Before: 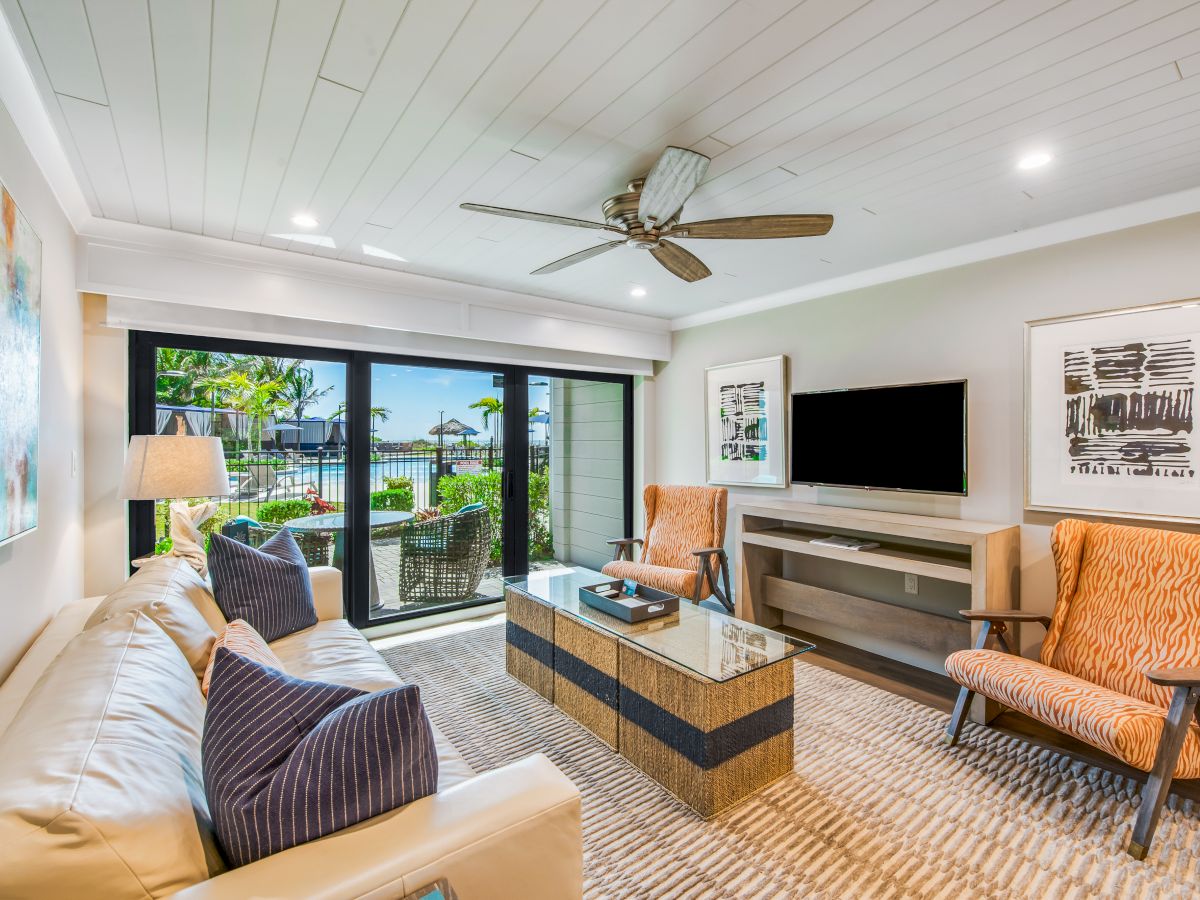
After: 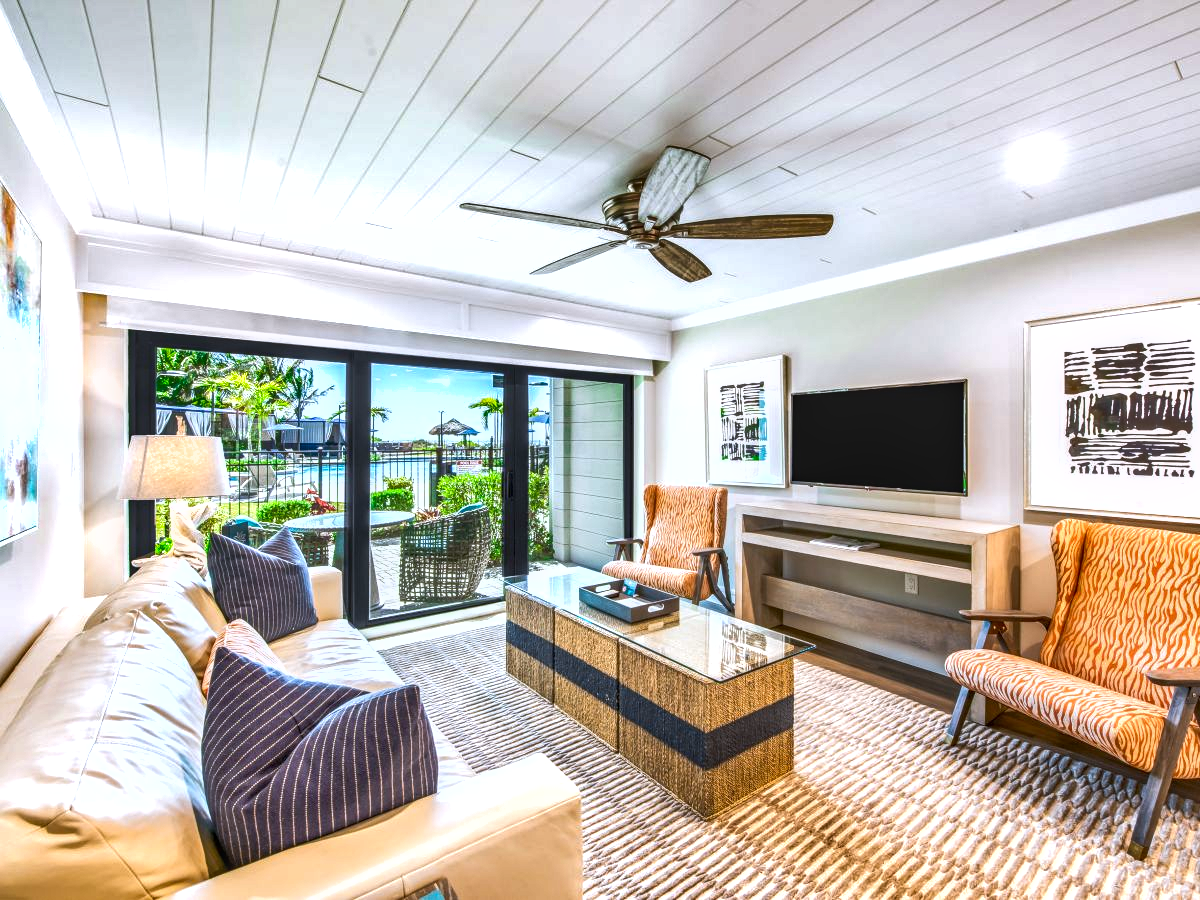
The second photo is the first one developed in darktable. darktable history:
local contrast: on, module defaults
exposure: black level correction 0, exposure 0.7 EV, compensate exposure bias true, compensate highlight preservation false
shadows and highlights: low approximation 0.01, soften with gaussian
white balance: red 0.984, blue 1.059
